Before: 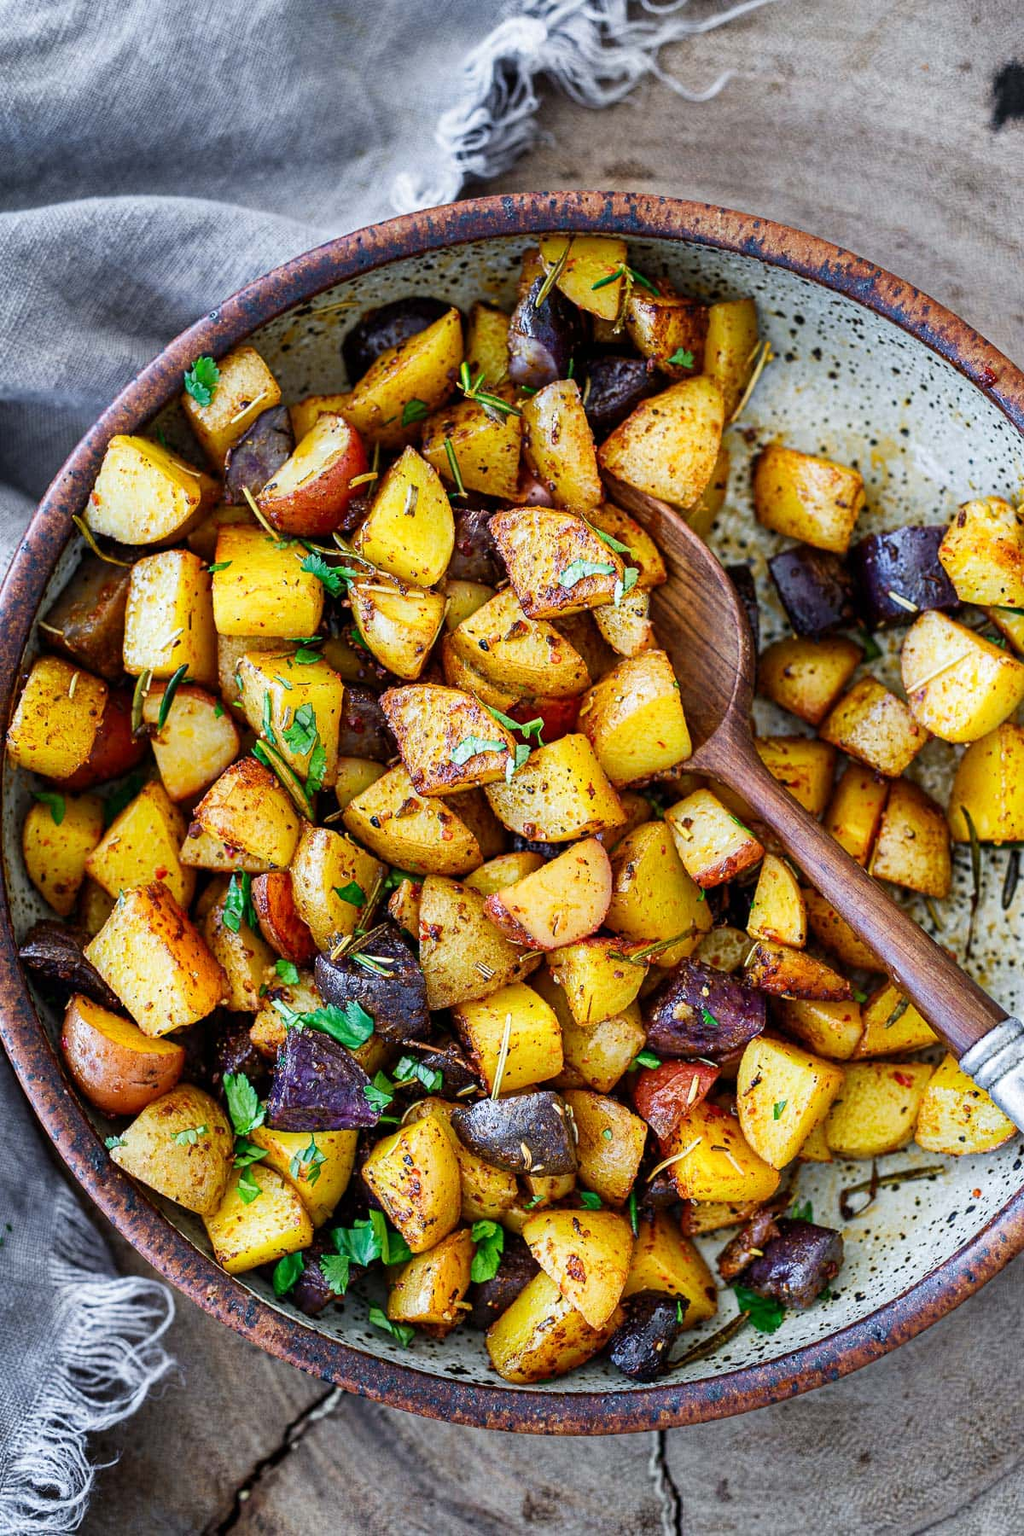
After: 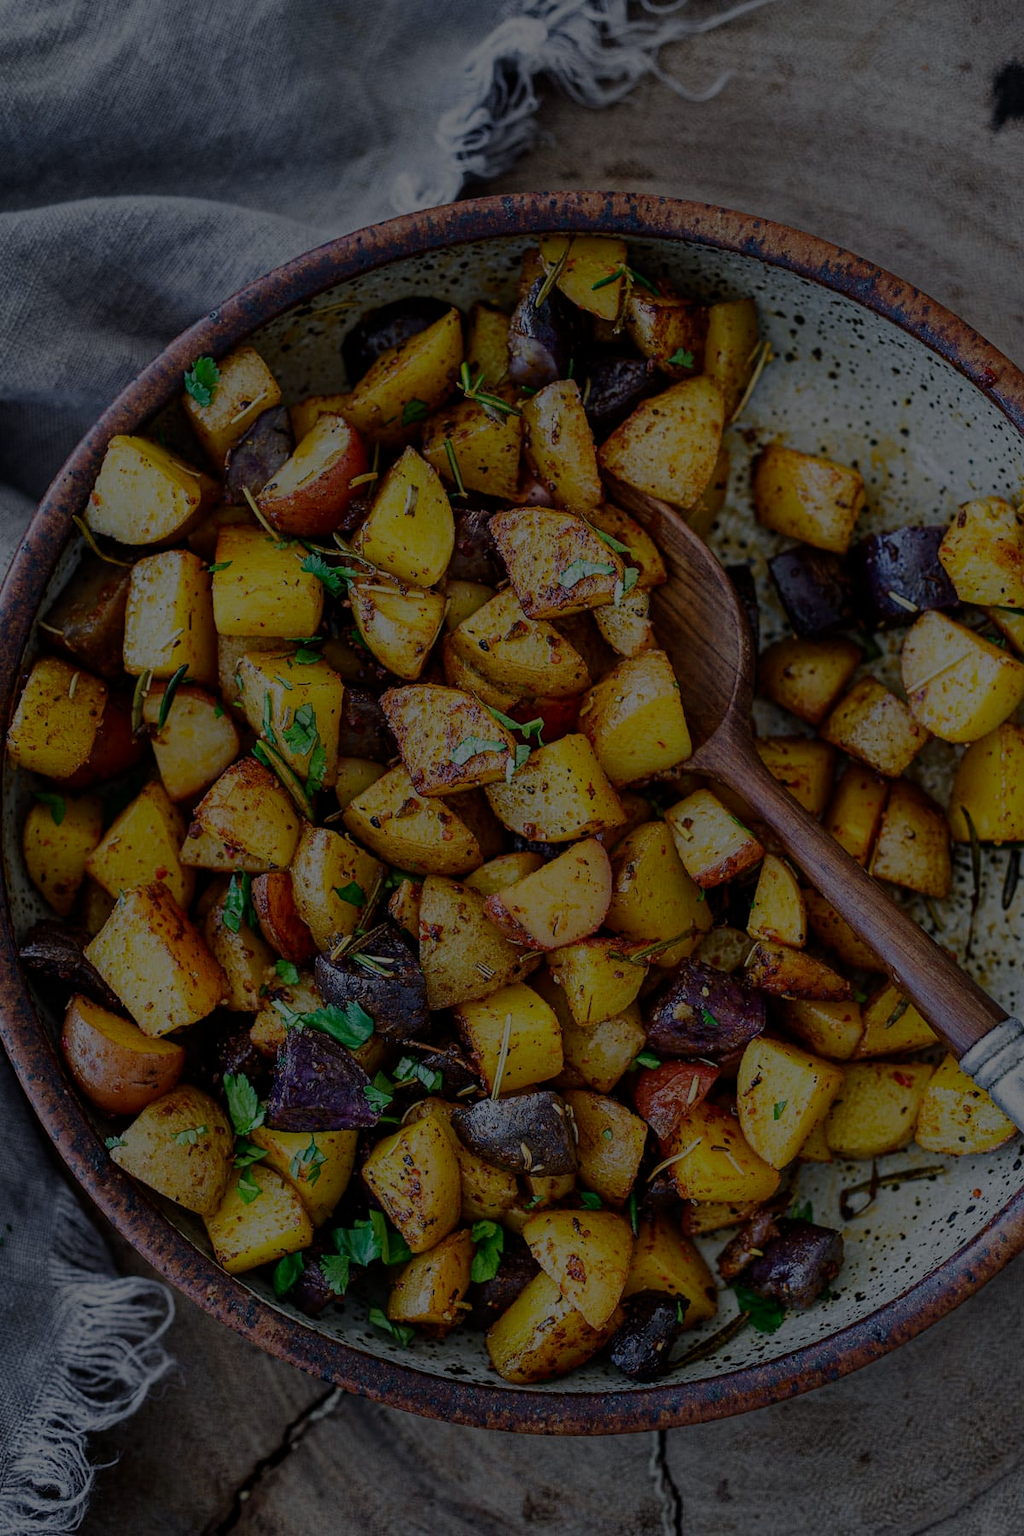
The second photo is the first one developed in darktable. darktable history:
exposure: exposure -2.428 EV, compensate exposure bias true
